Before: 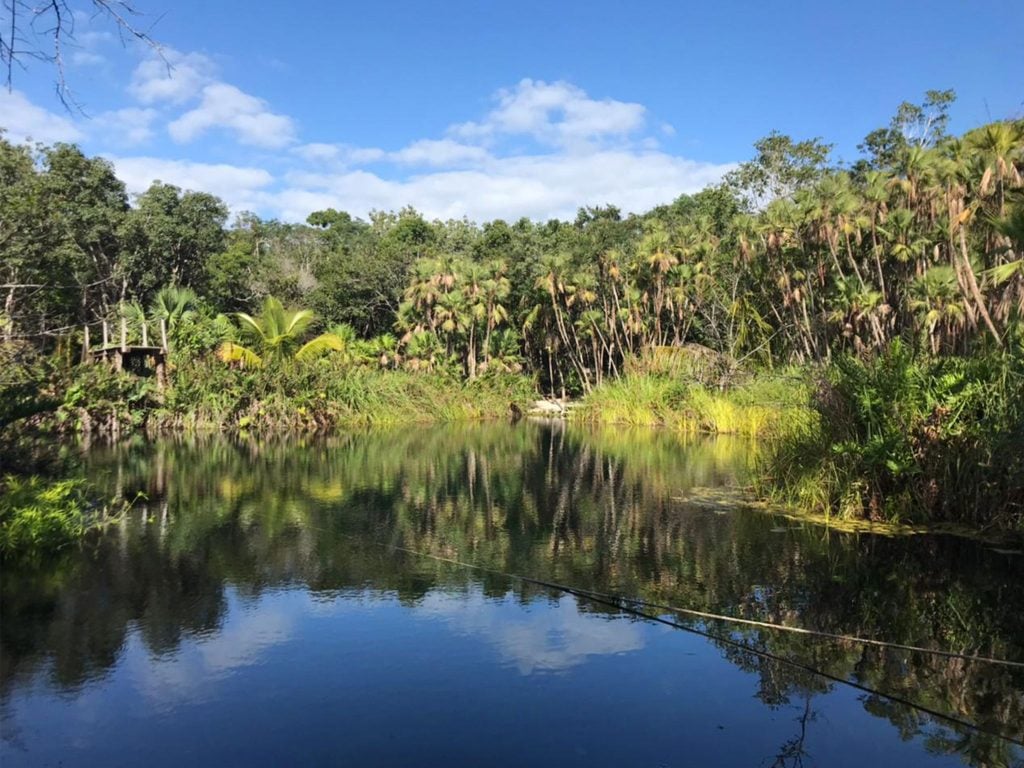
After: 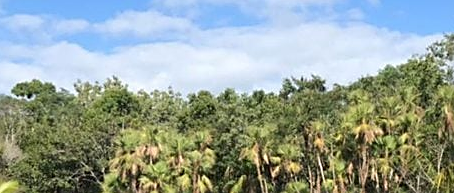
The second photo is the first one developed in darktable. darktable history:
sharpen: on, module defaults
crop: left 28.864%, top 16.824%, right 26.756%, bottom 57.966%
